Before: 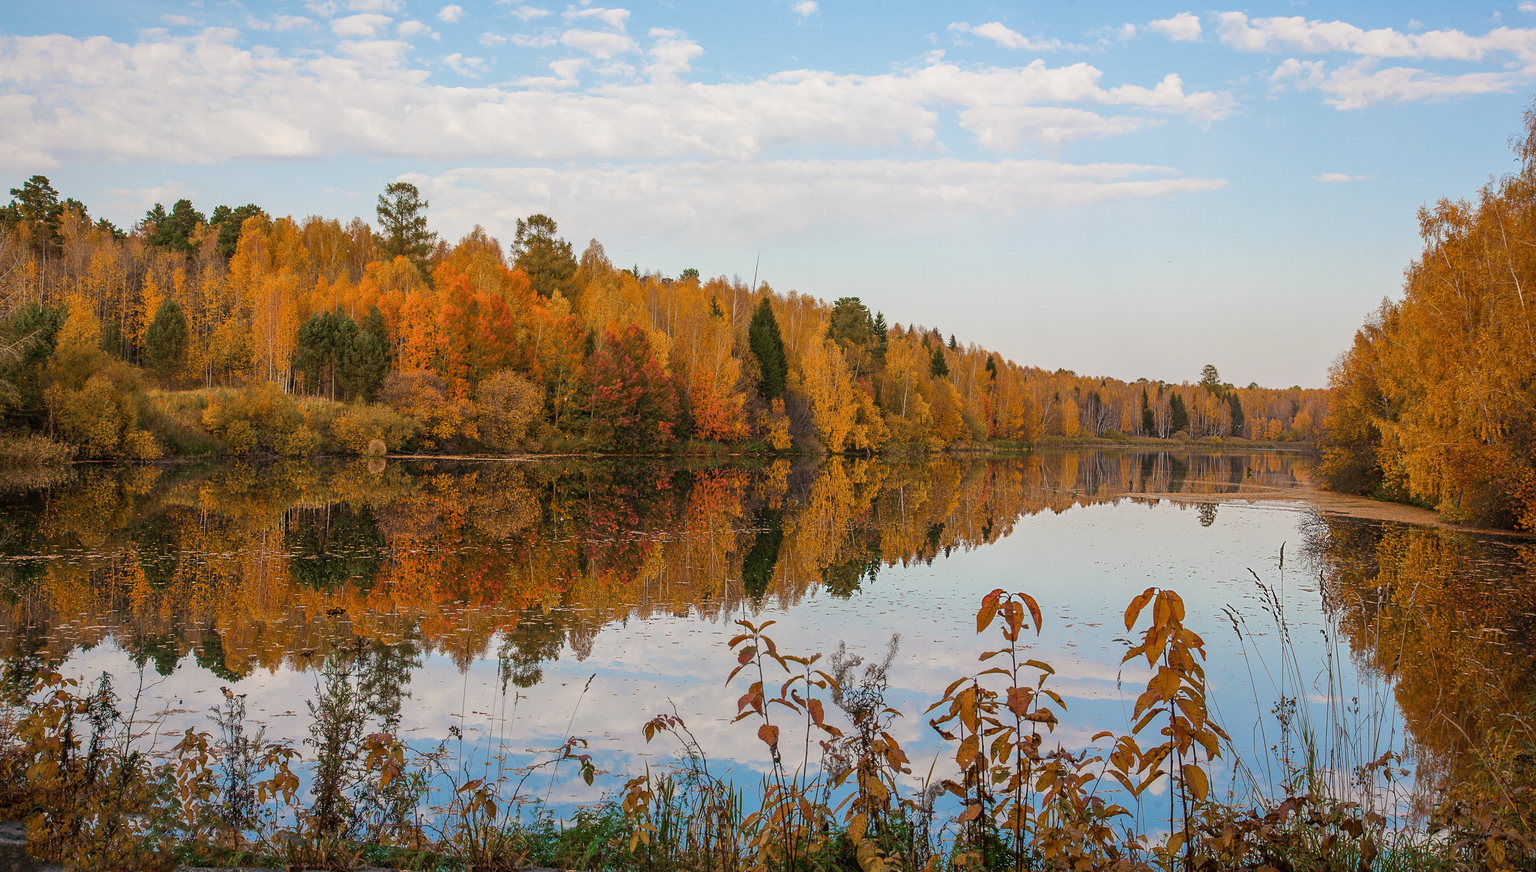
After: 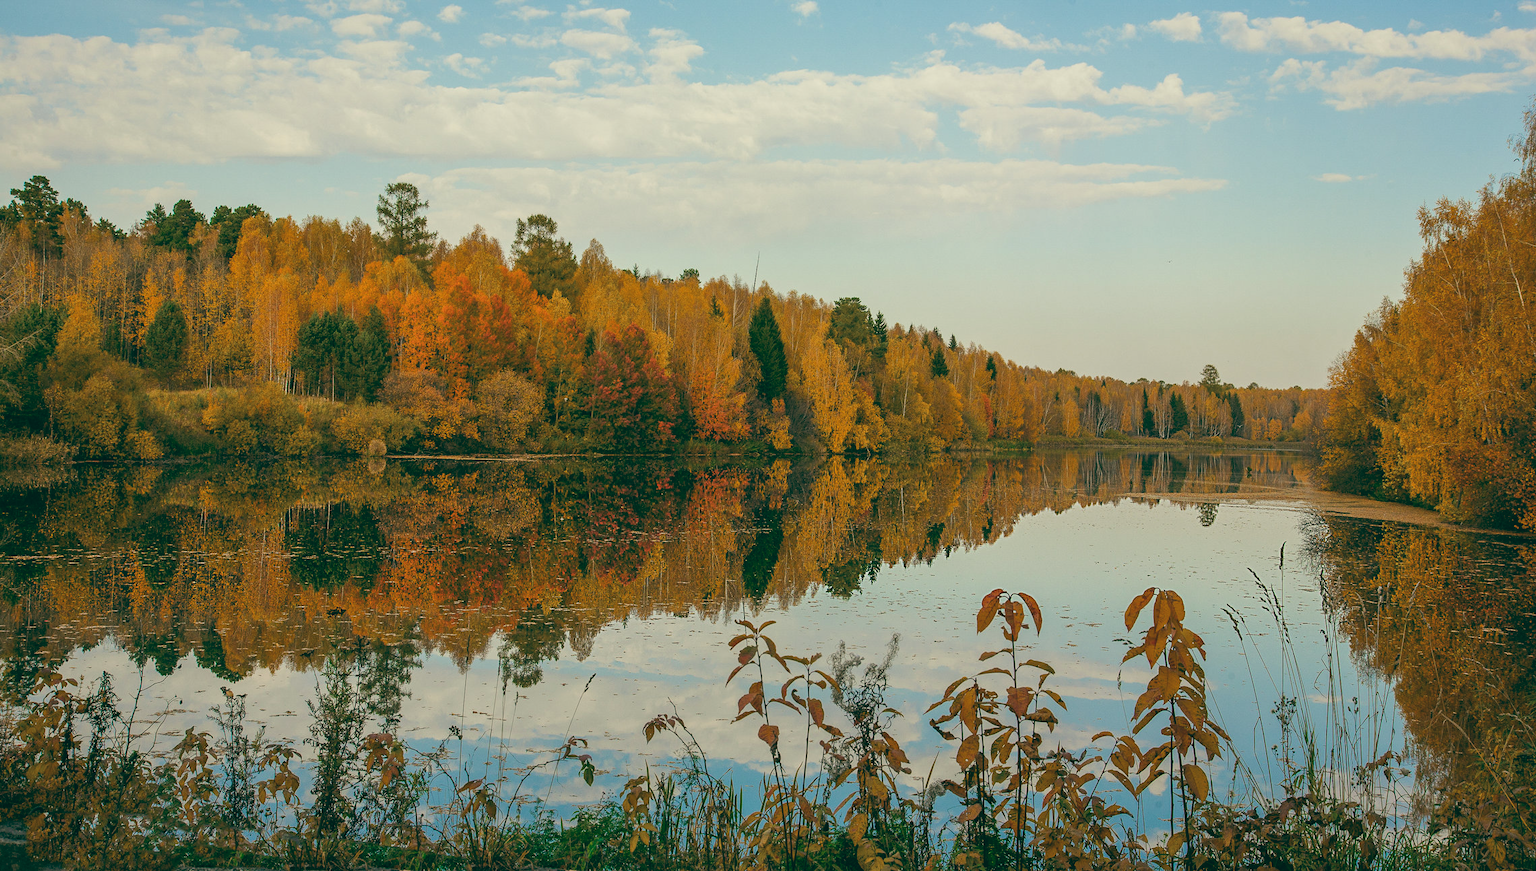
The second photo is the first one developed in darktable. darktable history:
tone equalizer: on, module defaults
color balance: lift [1.005, 0.99, 1.007, 1.01], gamma [1, 1.034, 1.032, 0.966], gain [0.873, 1.055, 1.067, 0.933]
